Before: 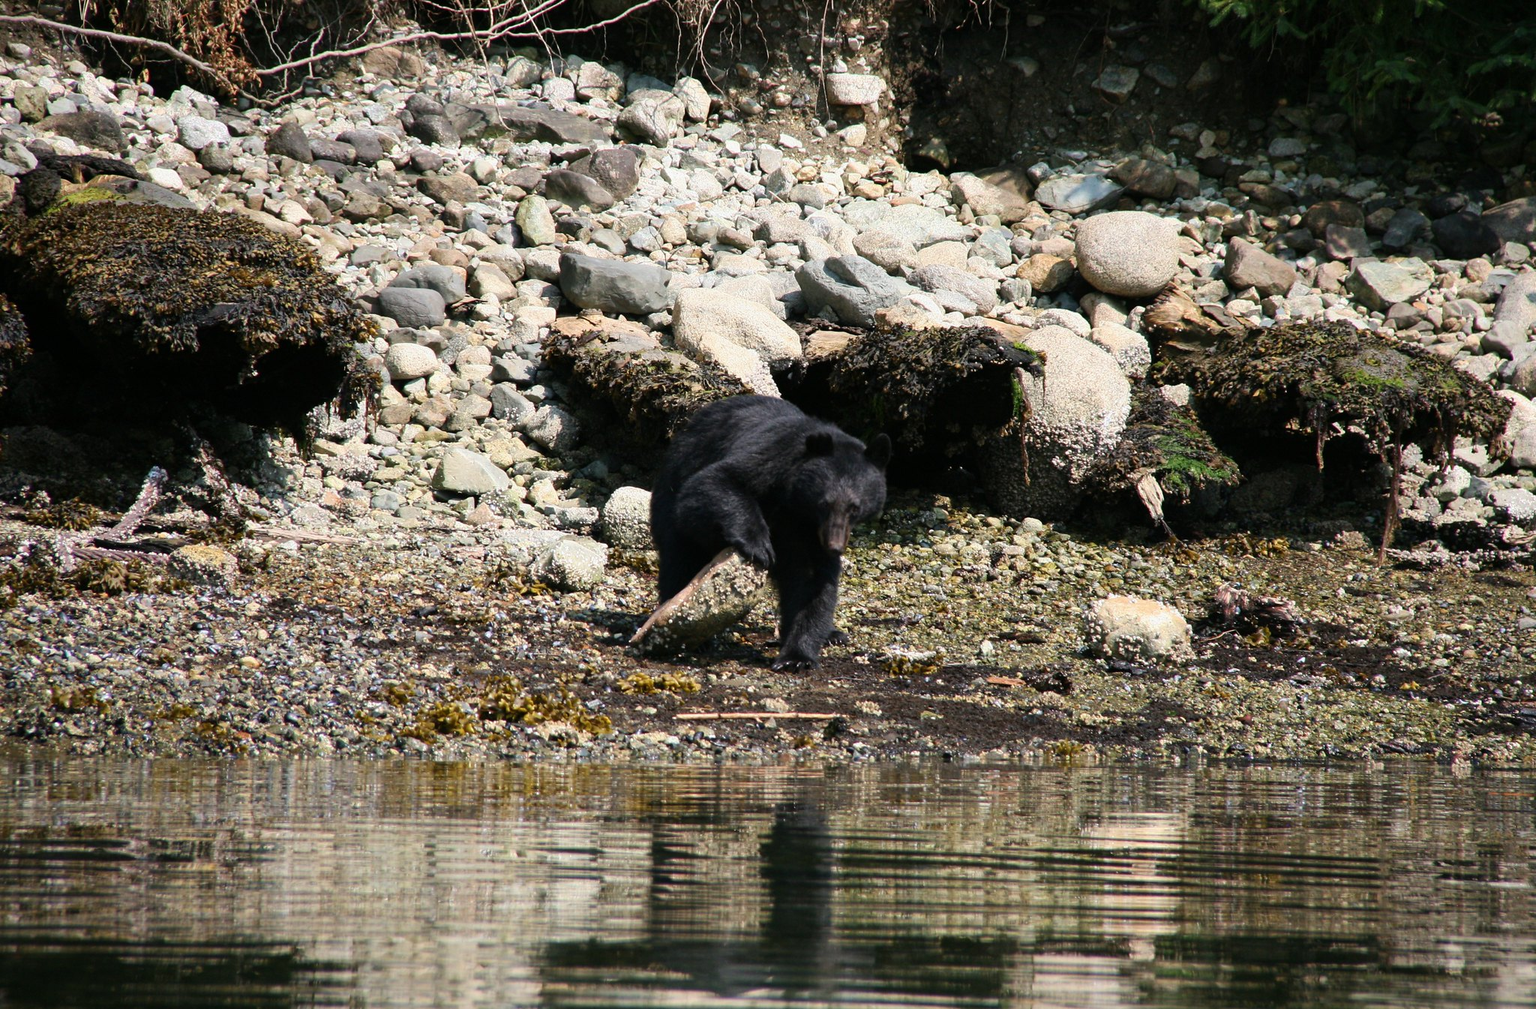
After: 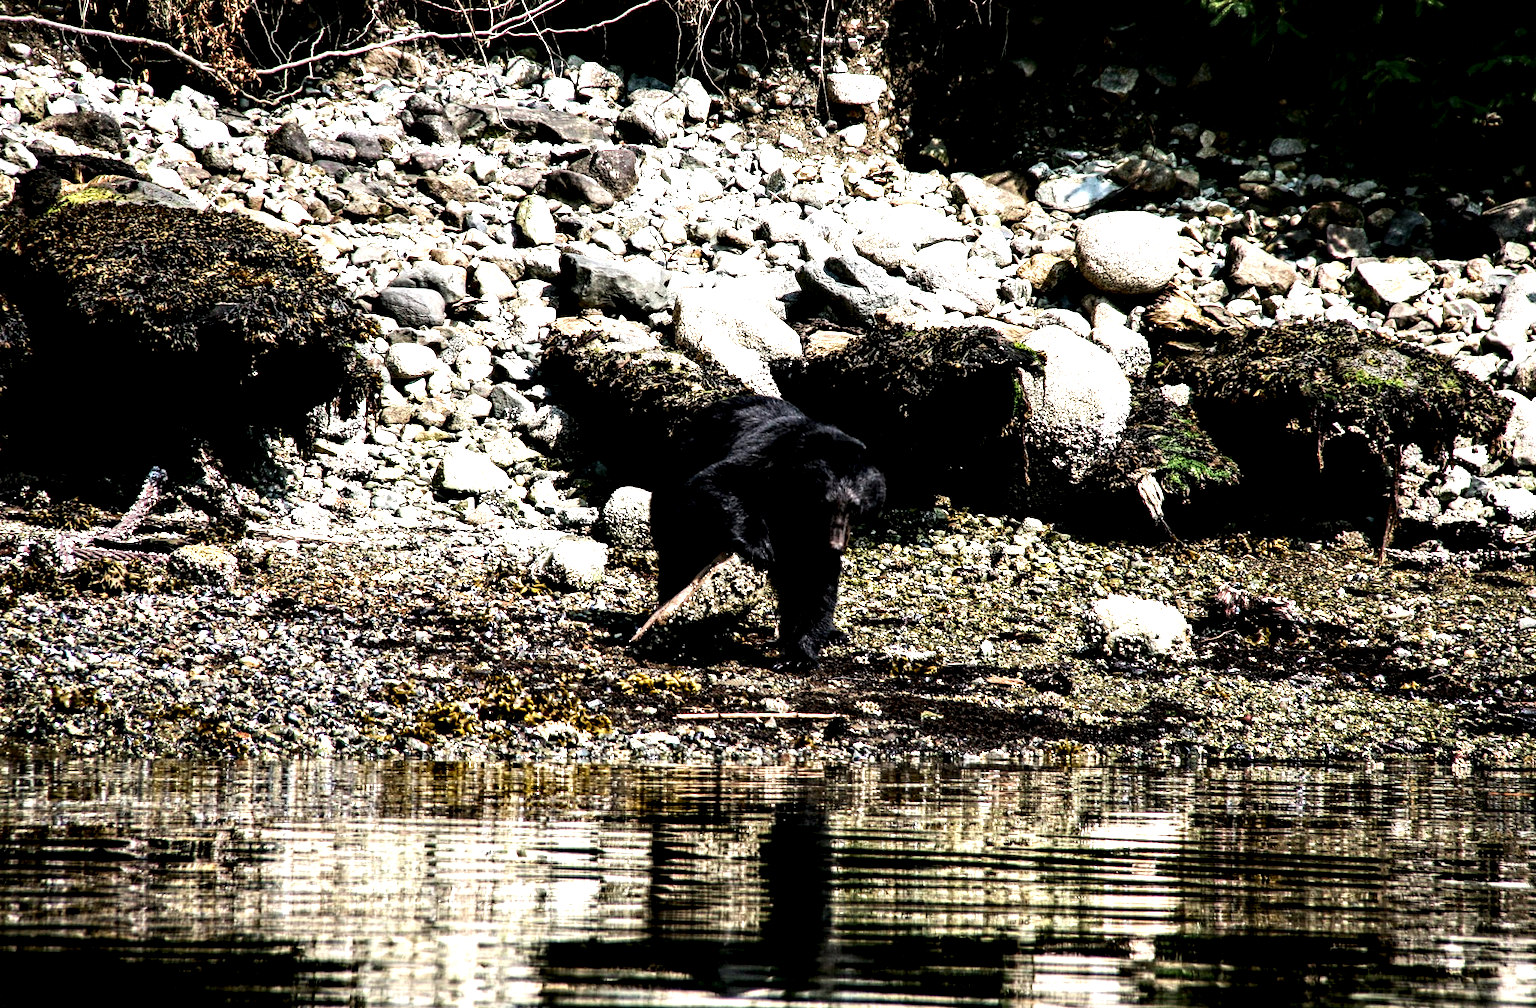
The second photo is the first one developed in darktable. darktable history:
contrast brightness saturation: contrast 0.07, brightness -0.13, saturation 0.06
exposure: black level correction 0, exposure 0.7 EV, compensate exposure bias true, compensate highlight preservation false
tone curve: curves: ch0 [(0, 0.032) (0.181, 0.152) (0.751, 0.762) (1, 1)], color space Lab, linked channels, preserve colors none
local contrast: shadows 185%, detail 225%
